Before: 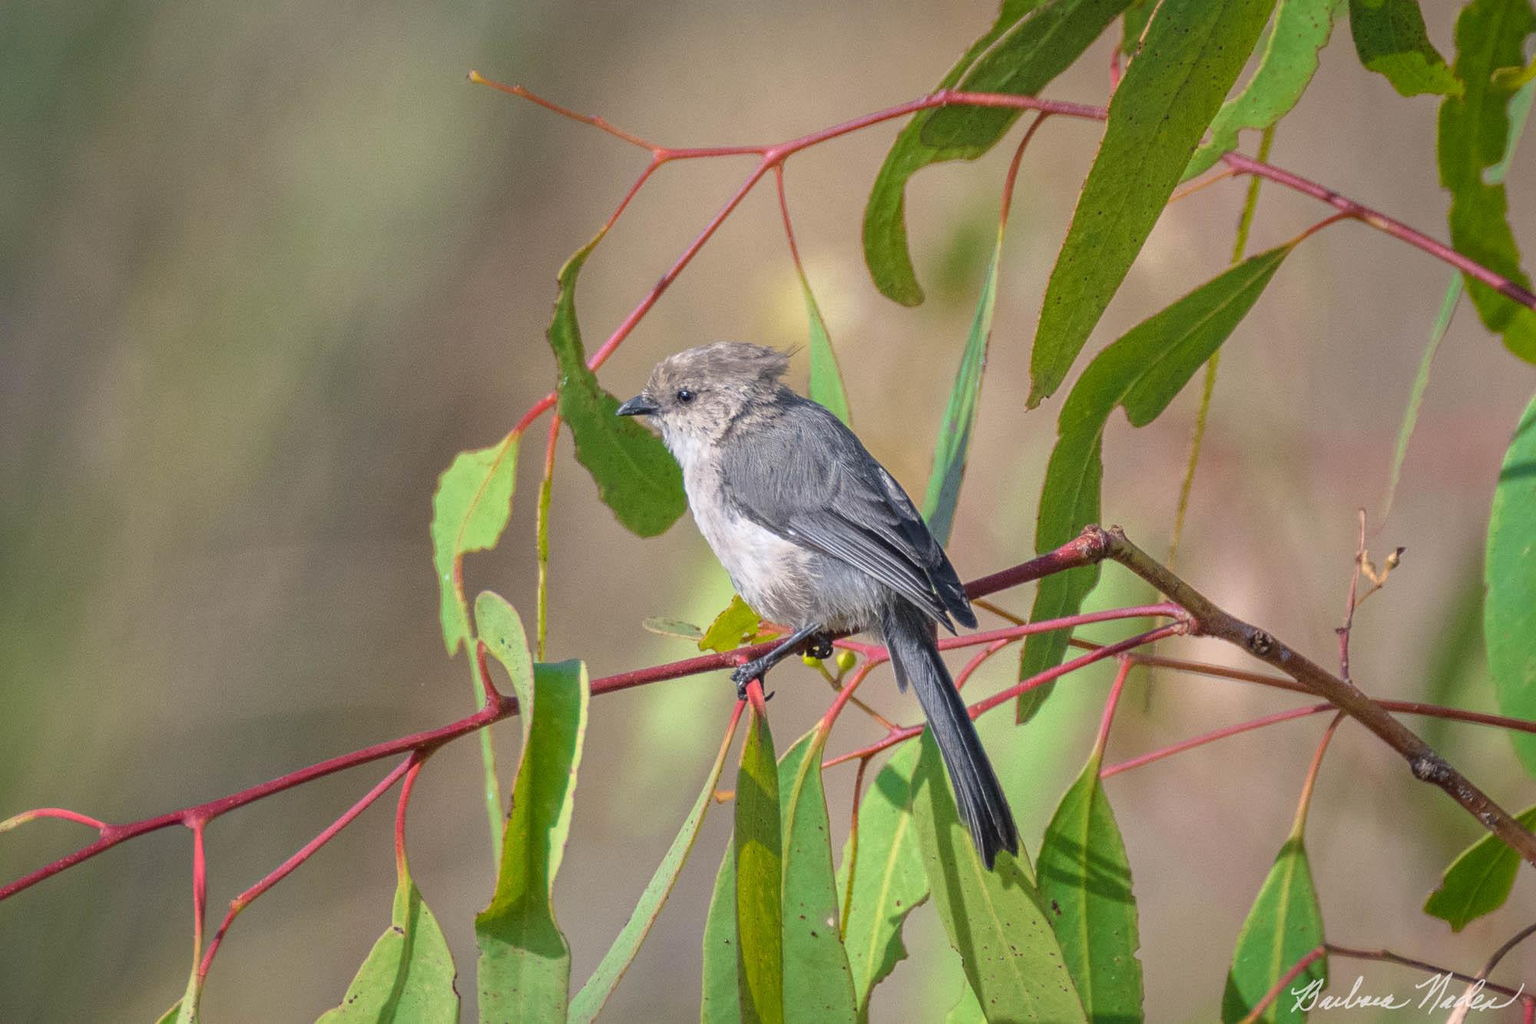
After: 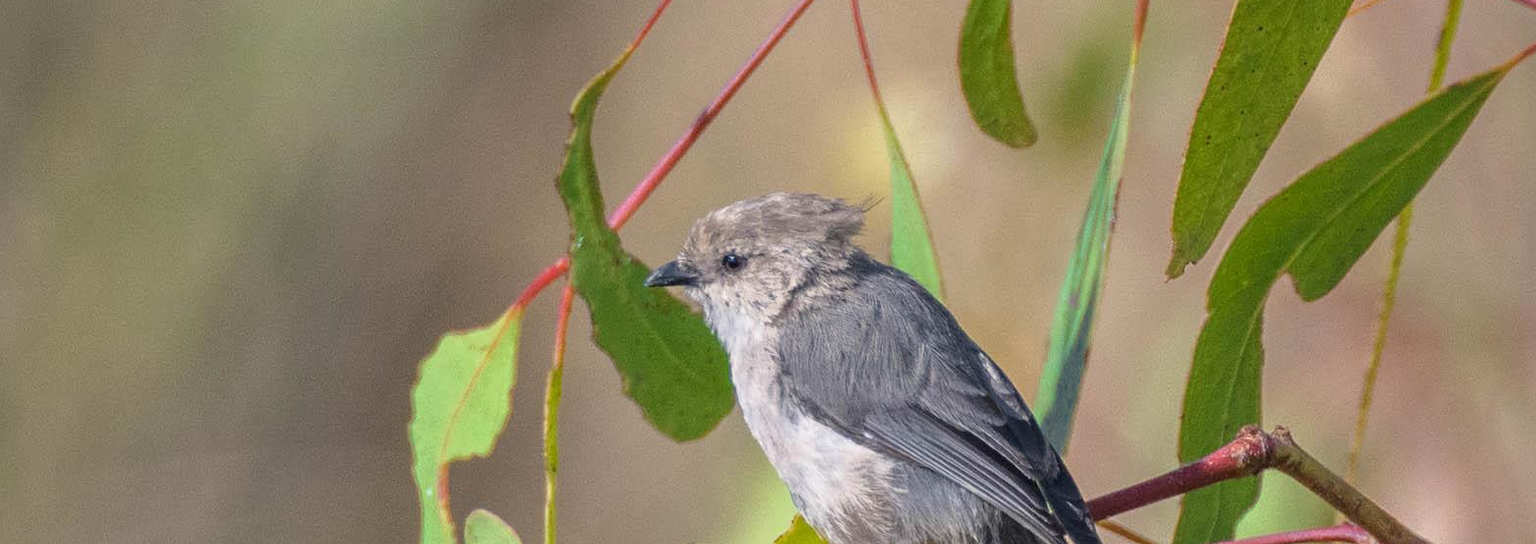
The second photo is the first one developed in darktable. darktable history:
crop: left 7.194%, top 18.661%, right 14.248%, bottom 39.554%
color zones: curves: ch0 [(0, 0.497) (0.143, 0.5) (0.286, 0.5) (0.429, 0.483) (0.571, 0.116) (0.714, -0.006) (0.857, 0.28) (1, 0.497)]
